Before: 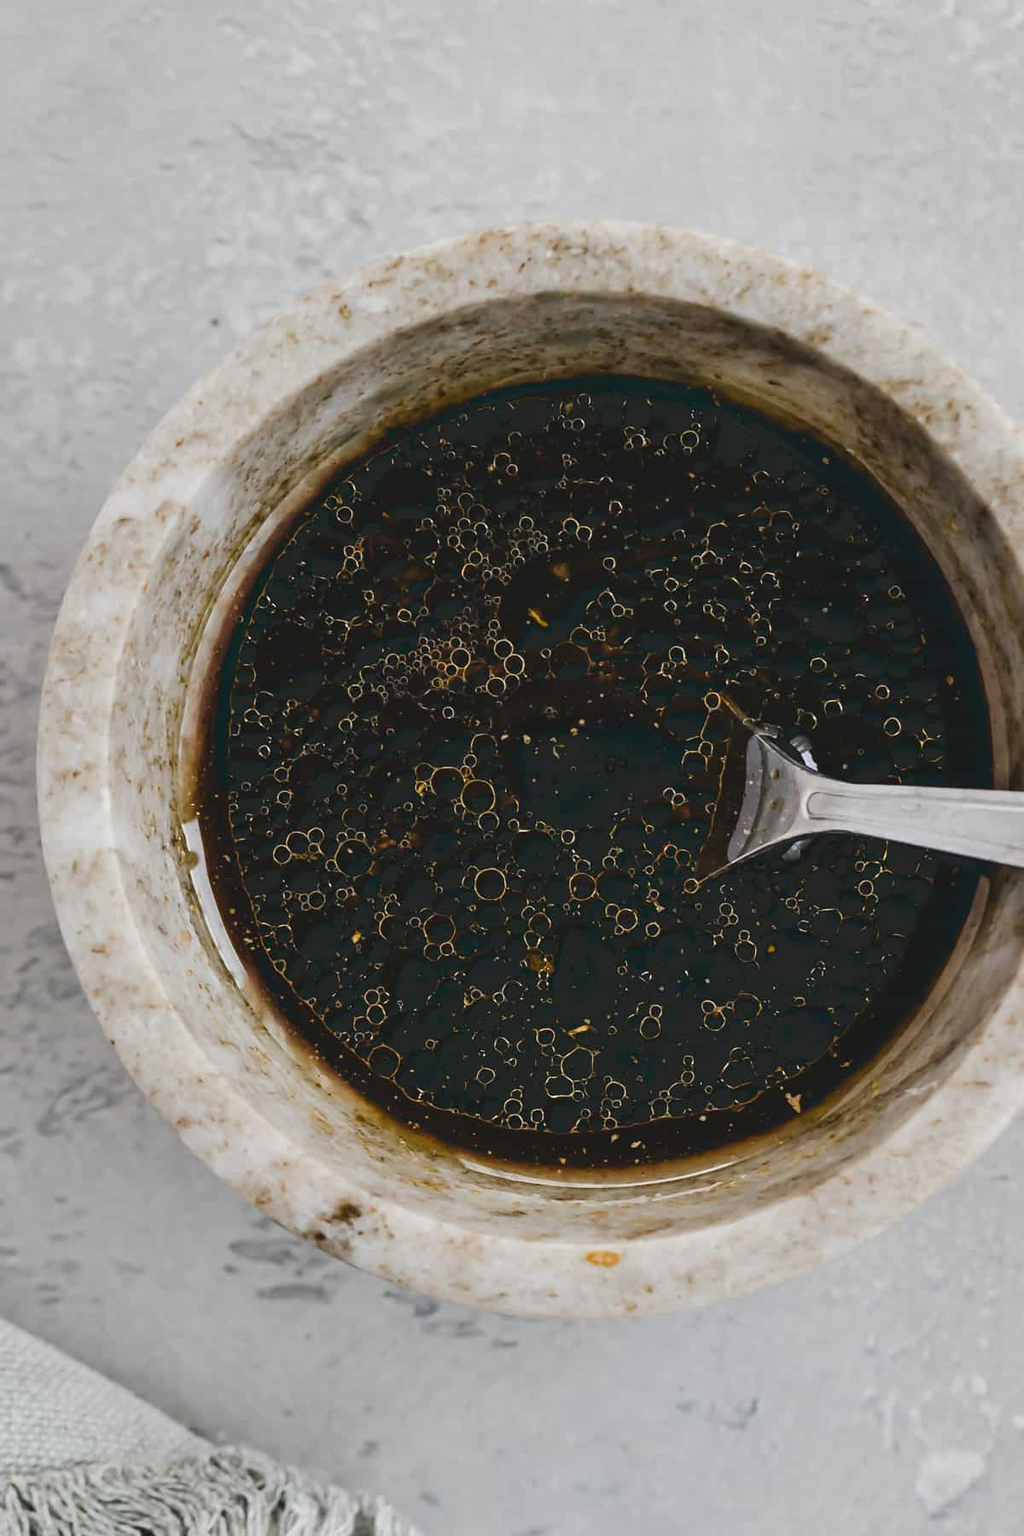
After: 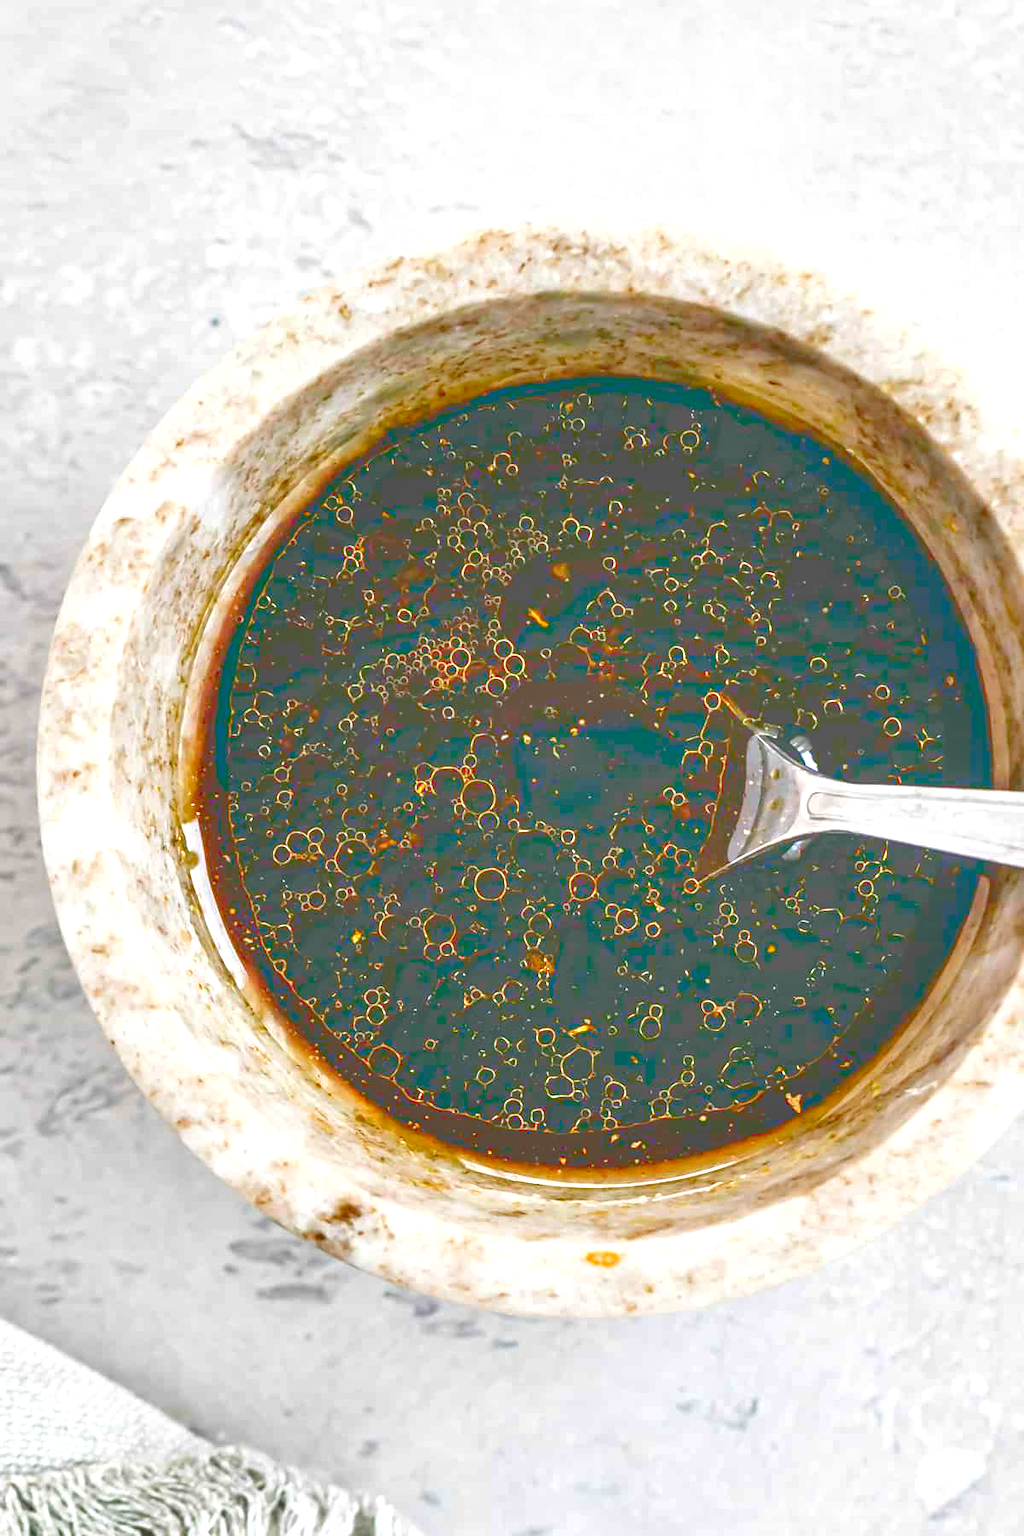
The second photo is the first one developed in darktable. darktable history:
local contrast: highlights 60%, shadows 63%, detail 160%
exposure: black level correction 0, compensate exposure bias true, compensate highlight preservation false
tone curve: curves: ch0 [(0, 0) (0.003, 0.326) (0.011, 0.332) (0.025, 0.352) (0.044, 0.378) (0.069, 0.4) (0.1, 0.416) (0.136, 0.432) (0.177, 0.468) (0.224, 0.509) (0.277, 0.554) (0.335, 0.6) (0.399, 0.642) (0.468, 0.693) (0.543, 0.753) (0.623, 0.818) (0.709, 0.897) (0.801, 0.974) (0.898, 0.991) (1, 1)], color space Lab, linked channels, preserve colors none
color correction: highlights b* 0.042, saturation 1.29
